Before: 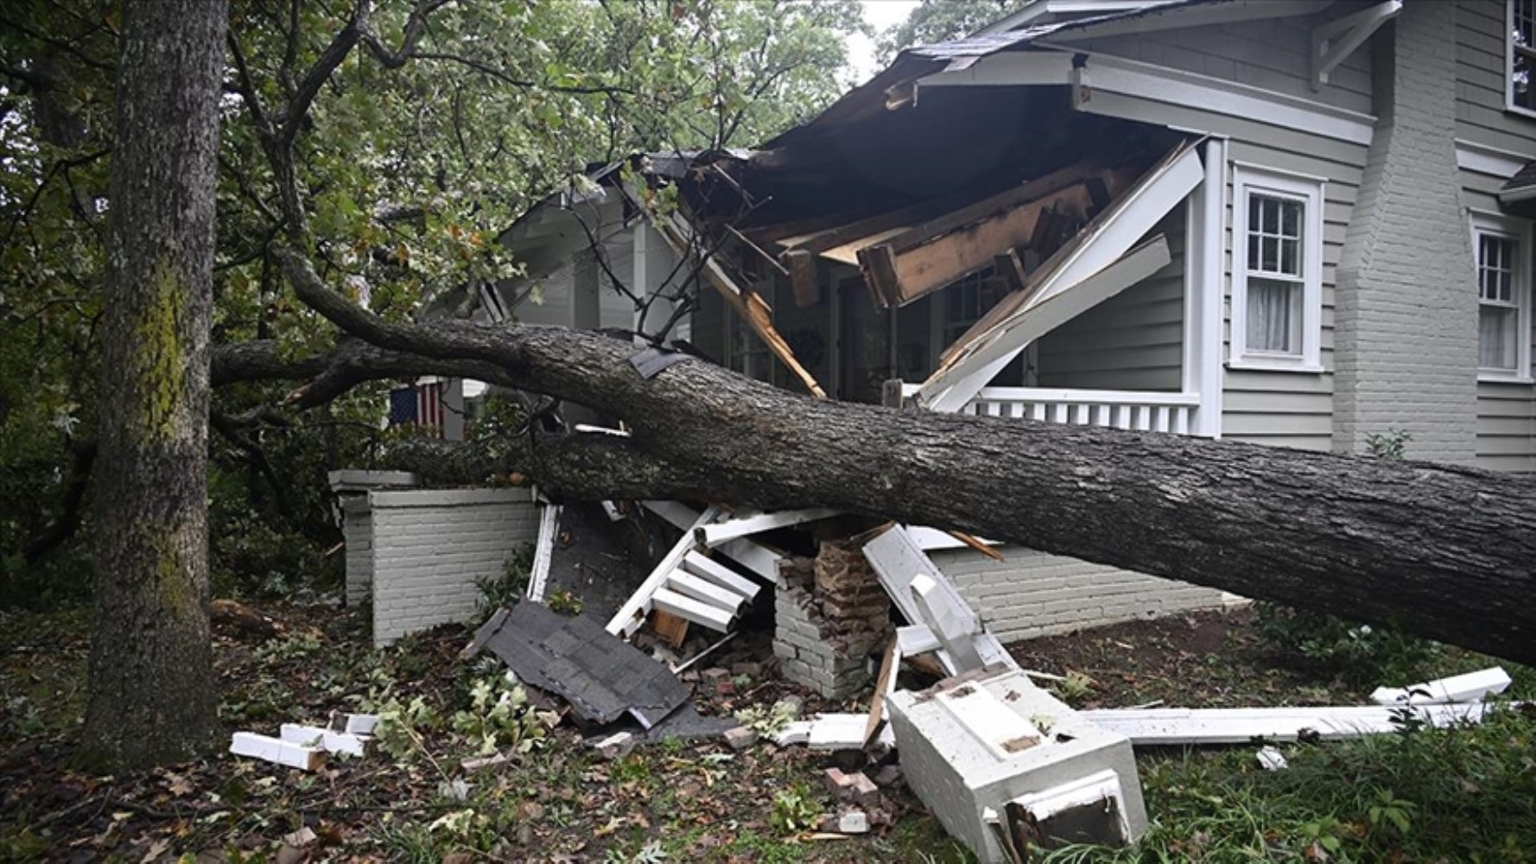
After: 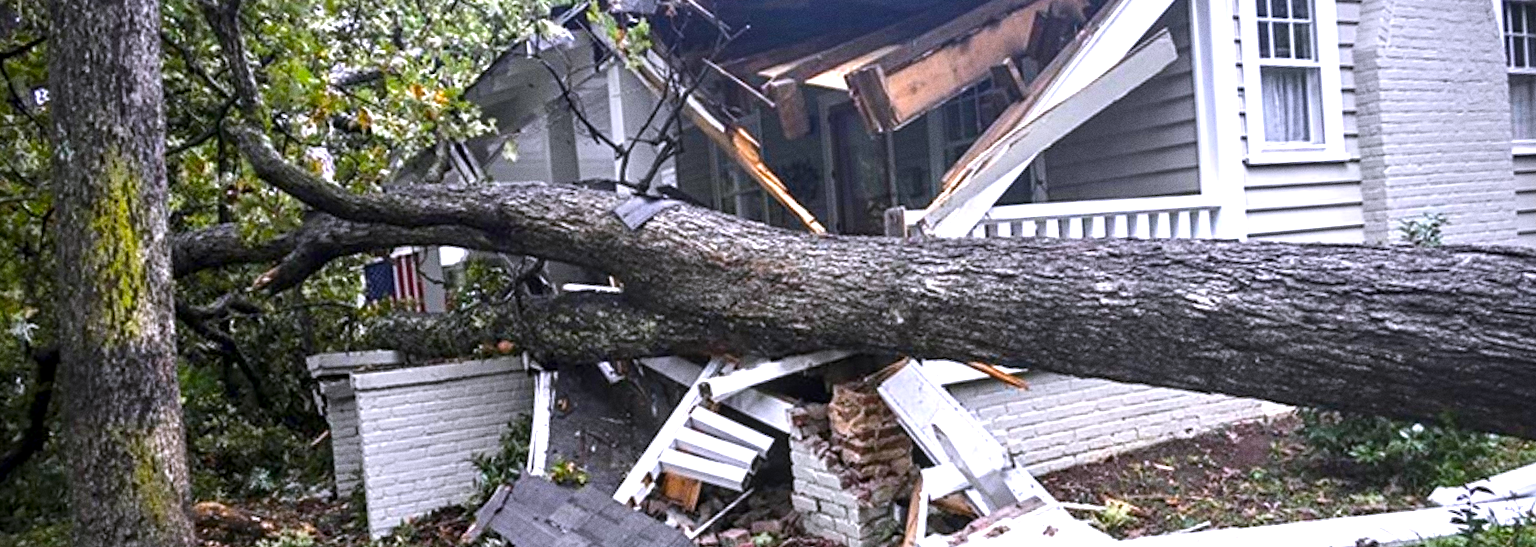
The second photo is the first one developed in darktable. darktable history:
local contrast: on, module defaults
color balance rgb: perceptual saturation grading › global saturation 25%, global vibrance 20%
crop: top 16.727%, bottom 16.727%
grain: coarseness 0.09 ISO
exposure: exposure 1 EV, compensate highlight preservation false
contrast equalizer: octaves 7, y [[0.6 ×6], [0.55 ×6], [0 ×6], [0 ×6], [0 ×6]], mix 0.35
white balance: red 1.004, blue 1.096
rotate and perspective: rotation -5°, crop left 0.05, crop right 0.952, crop top 0.11, crop bottom 0.89
